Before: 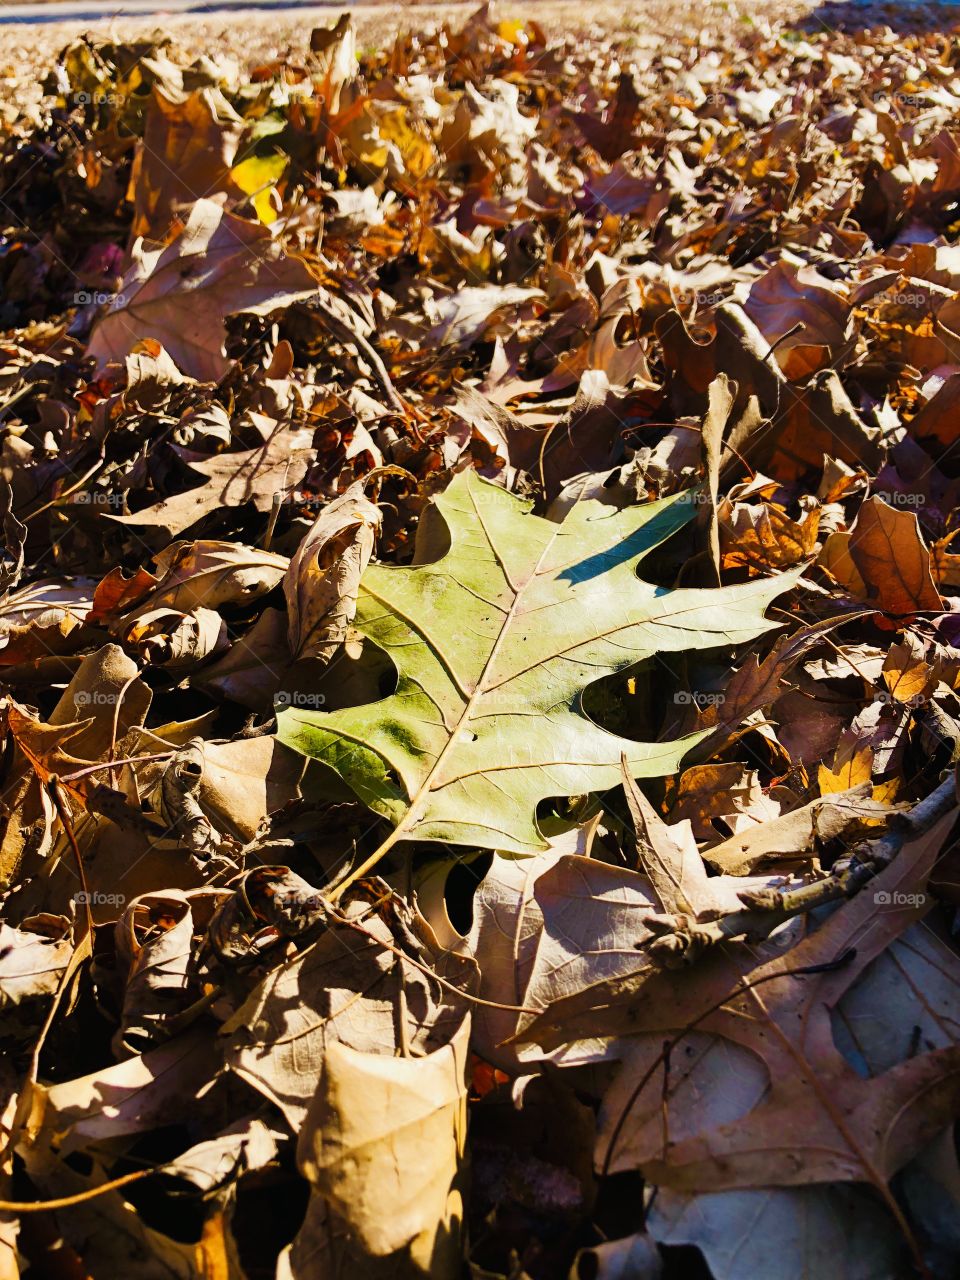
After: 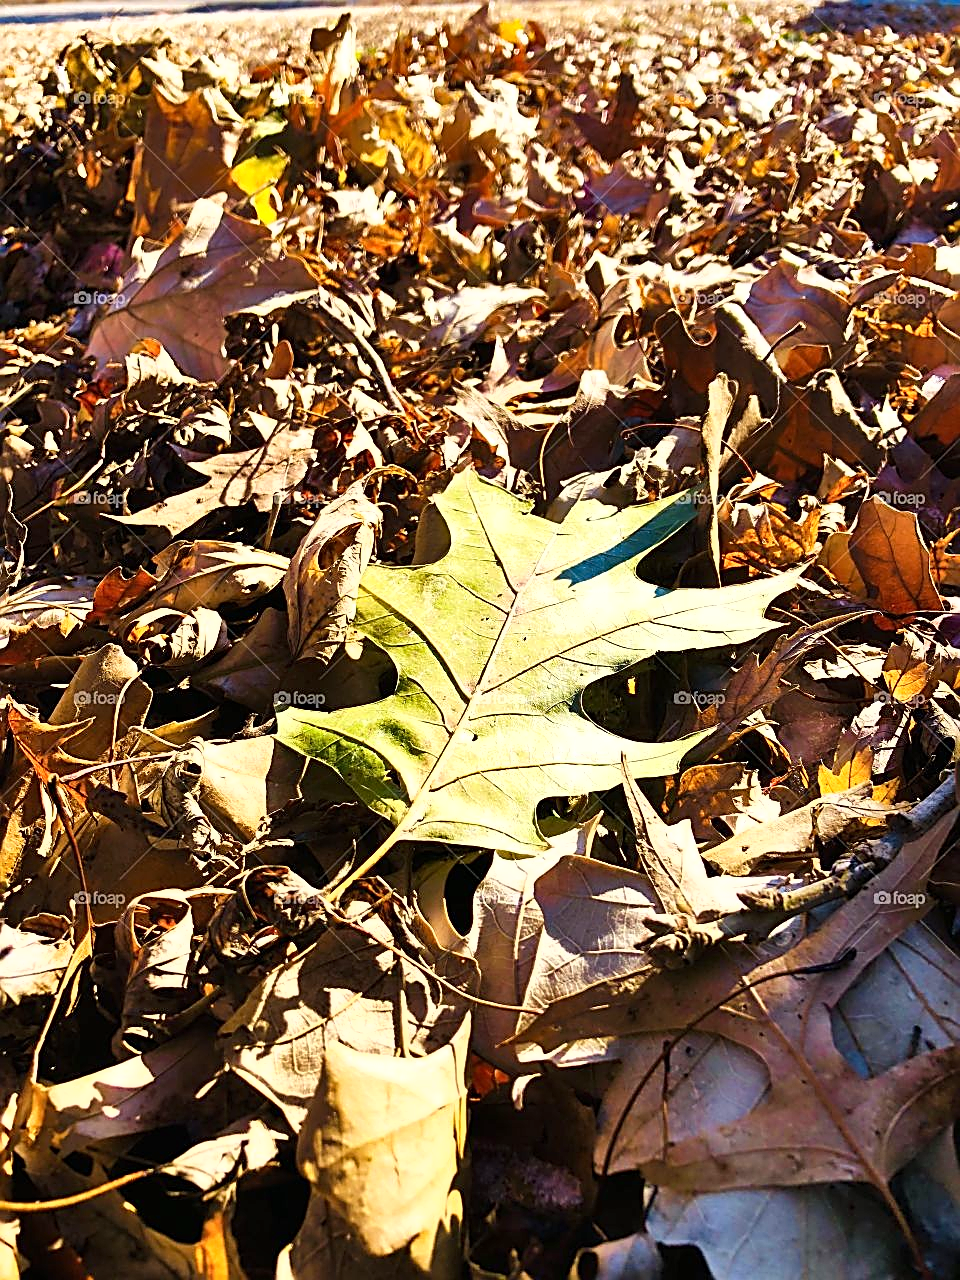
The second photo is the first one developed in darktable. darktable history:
exposure: black level correction 0.001, exposure 0.5 EV, compensate exposure bias true, compensate highlight preservation false
sharpen: amount 0.901
shadows and highlights: low approximation 0.01, soften with gaussian
